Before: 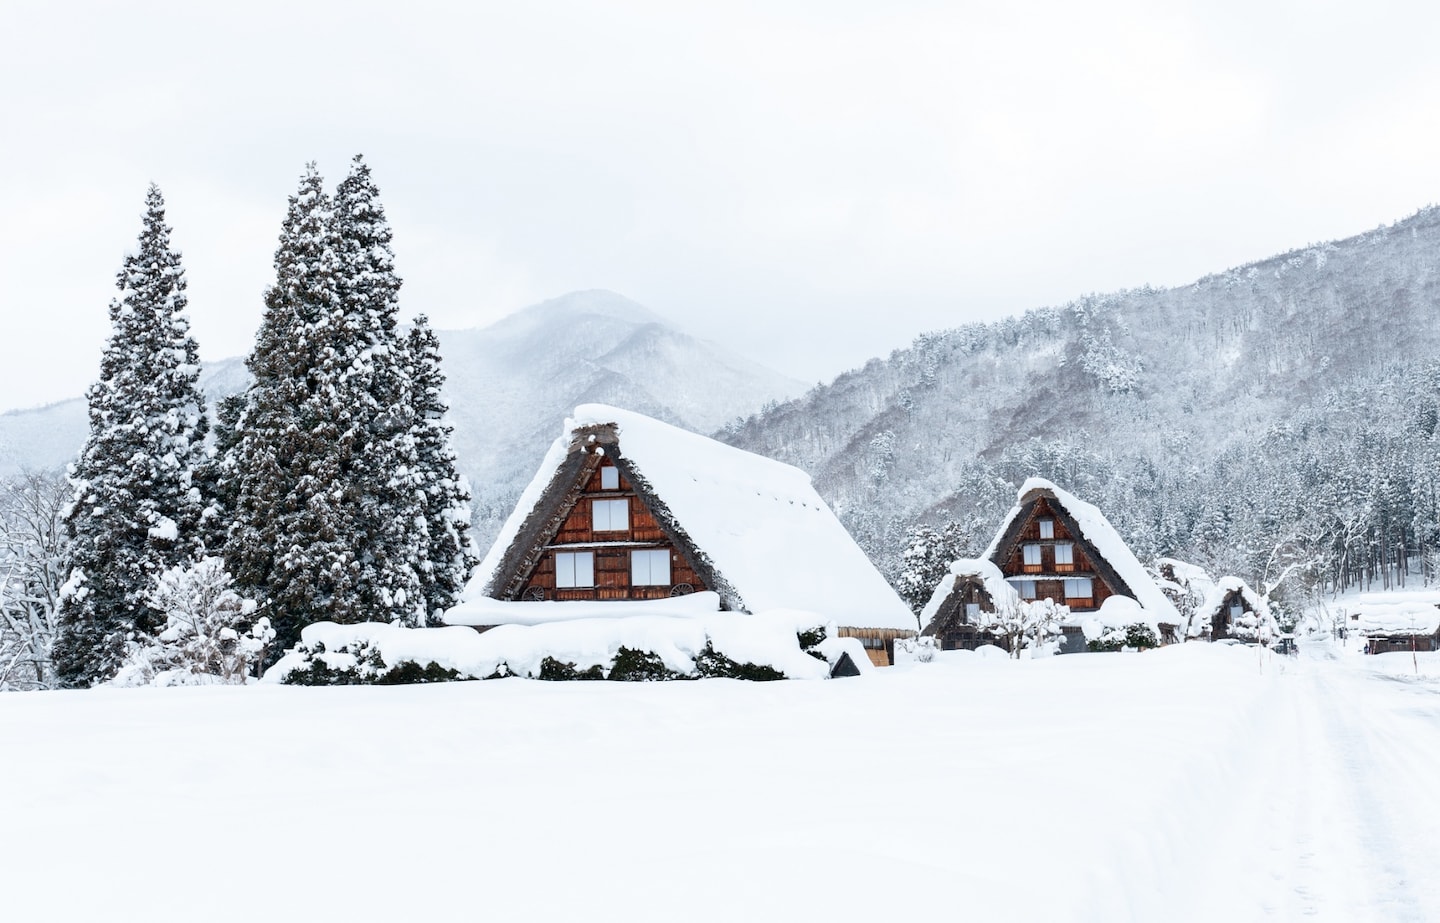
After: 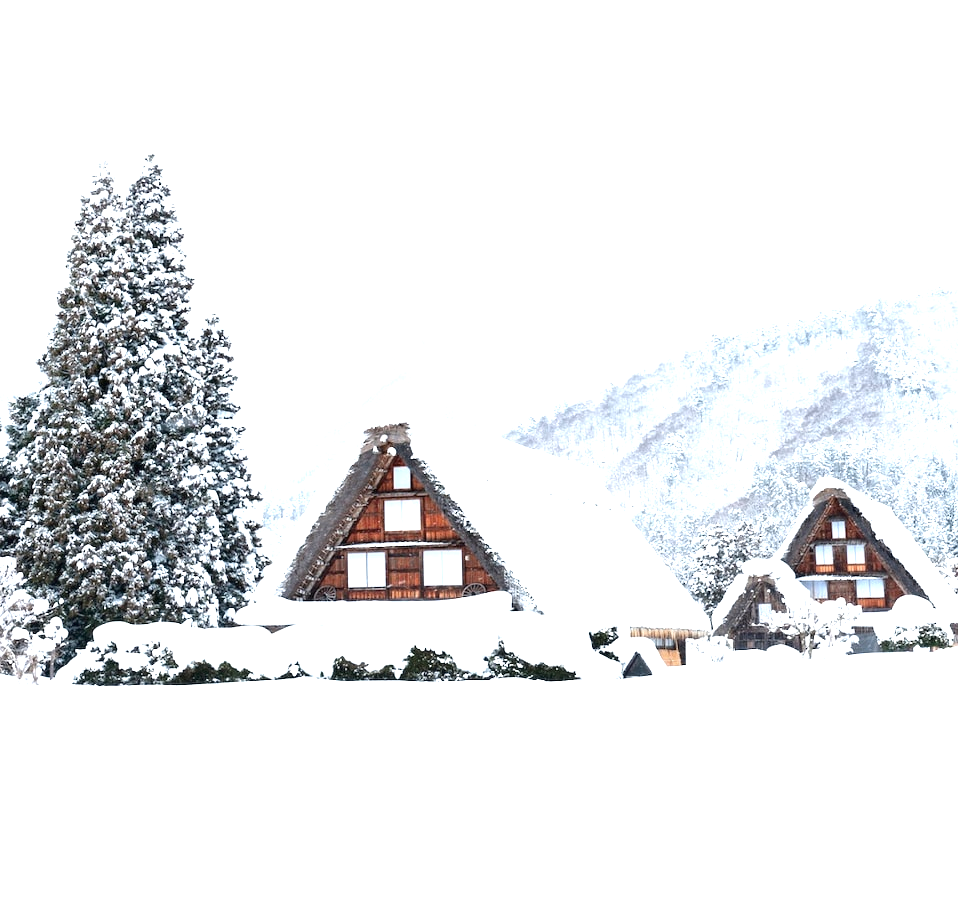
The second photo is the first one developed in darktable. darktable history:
crop and rotate: left 14.505%, right 18.914%
exposure: black level correction 0, exposure 1.17 EV, compensate exposure bias true, compensate highlight preservation false
